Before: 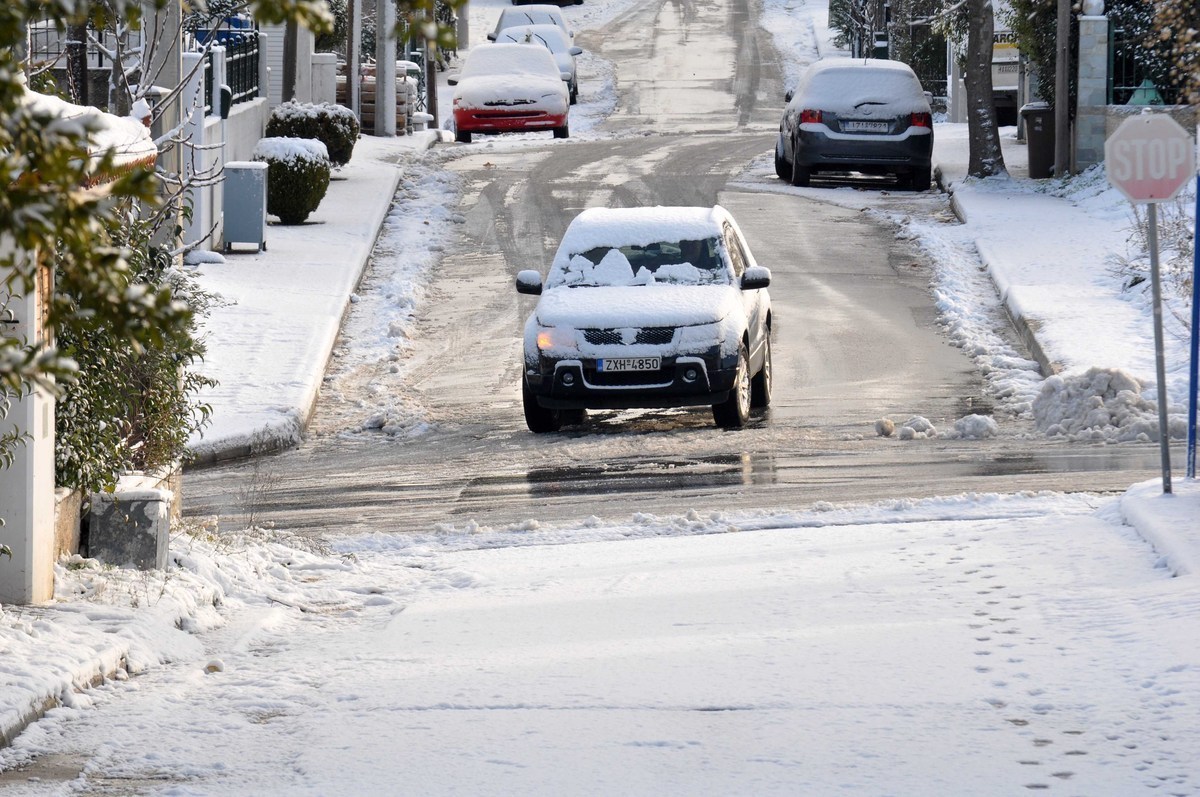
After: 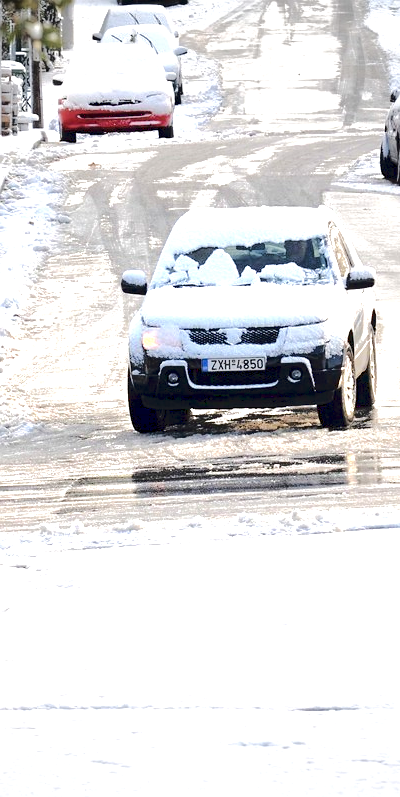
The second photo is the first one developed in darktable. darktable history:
crop: left 32.922%, right 33.663%
vignetting: fall-off start 67.17%, brightness -0.281, width/height ratio 1.016
exposure: black level correction 0.001, exposure 1.041 EV, compensate exposure bias true, compensate highlight preservation false
tone curve: curves: ch0 [(0, 0) (0.003, 0.089) (0.011, 0.089) (0.025, 0.088) (0.044, 0.089) (0.069, 0.094) (0.1, 0.108) (0.136, 0.119) (0.177, 0.147) (0.224, 0.204) (0.277, 0.28) (0.335, 0.389) (0.399, 0.486) (0.468, 0.588) (0.543, 0.647) (0.623, 0.705) (0.709, 0.759) (0.801, 0.815) (0.898, 0.873) (1, 1)], preserve colors basic power
sharpen: amount 0.216
